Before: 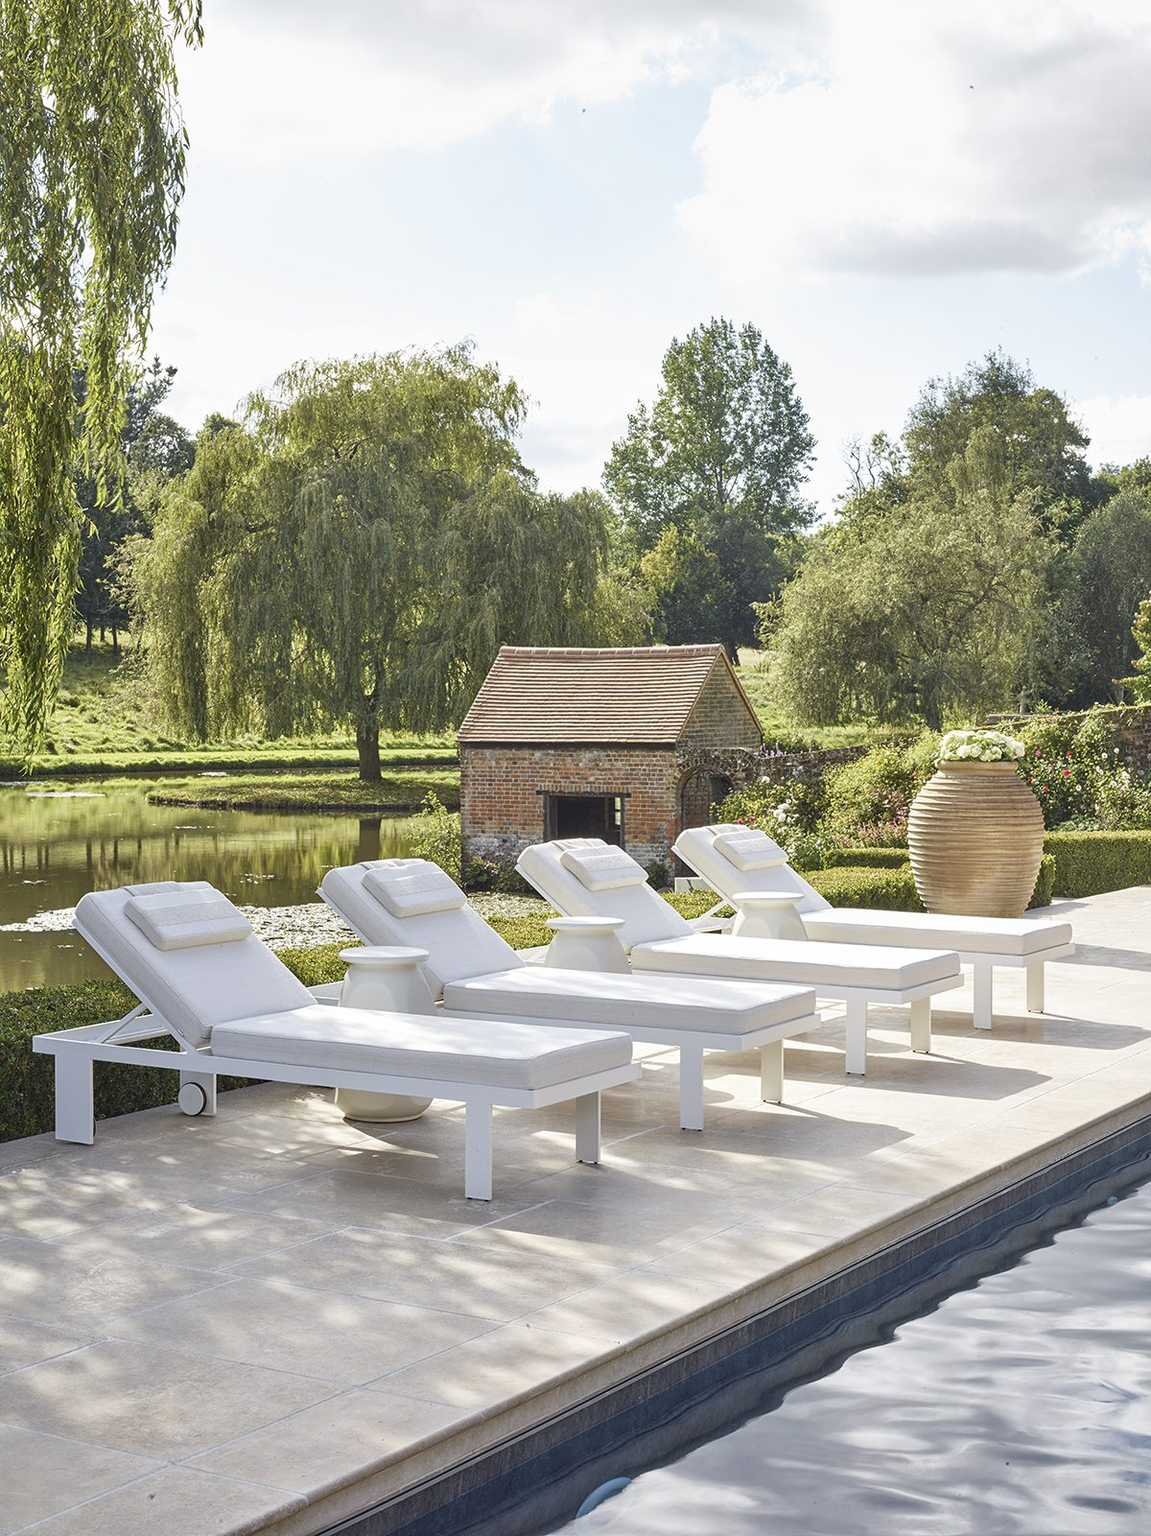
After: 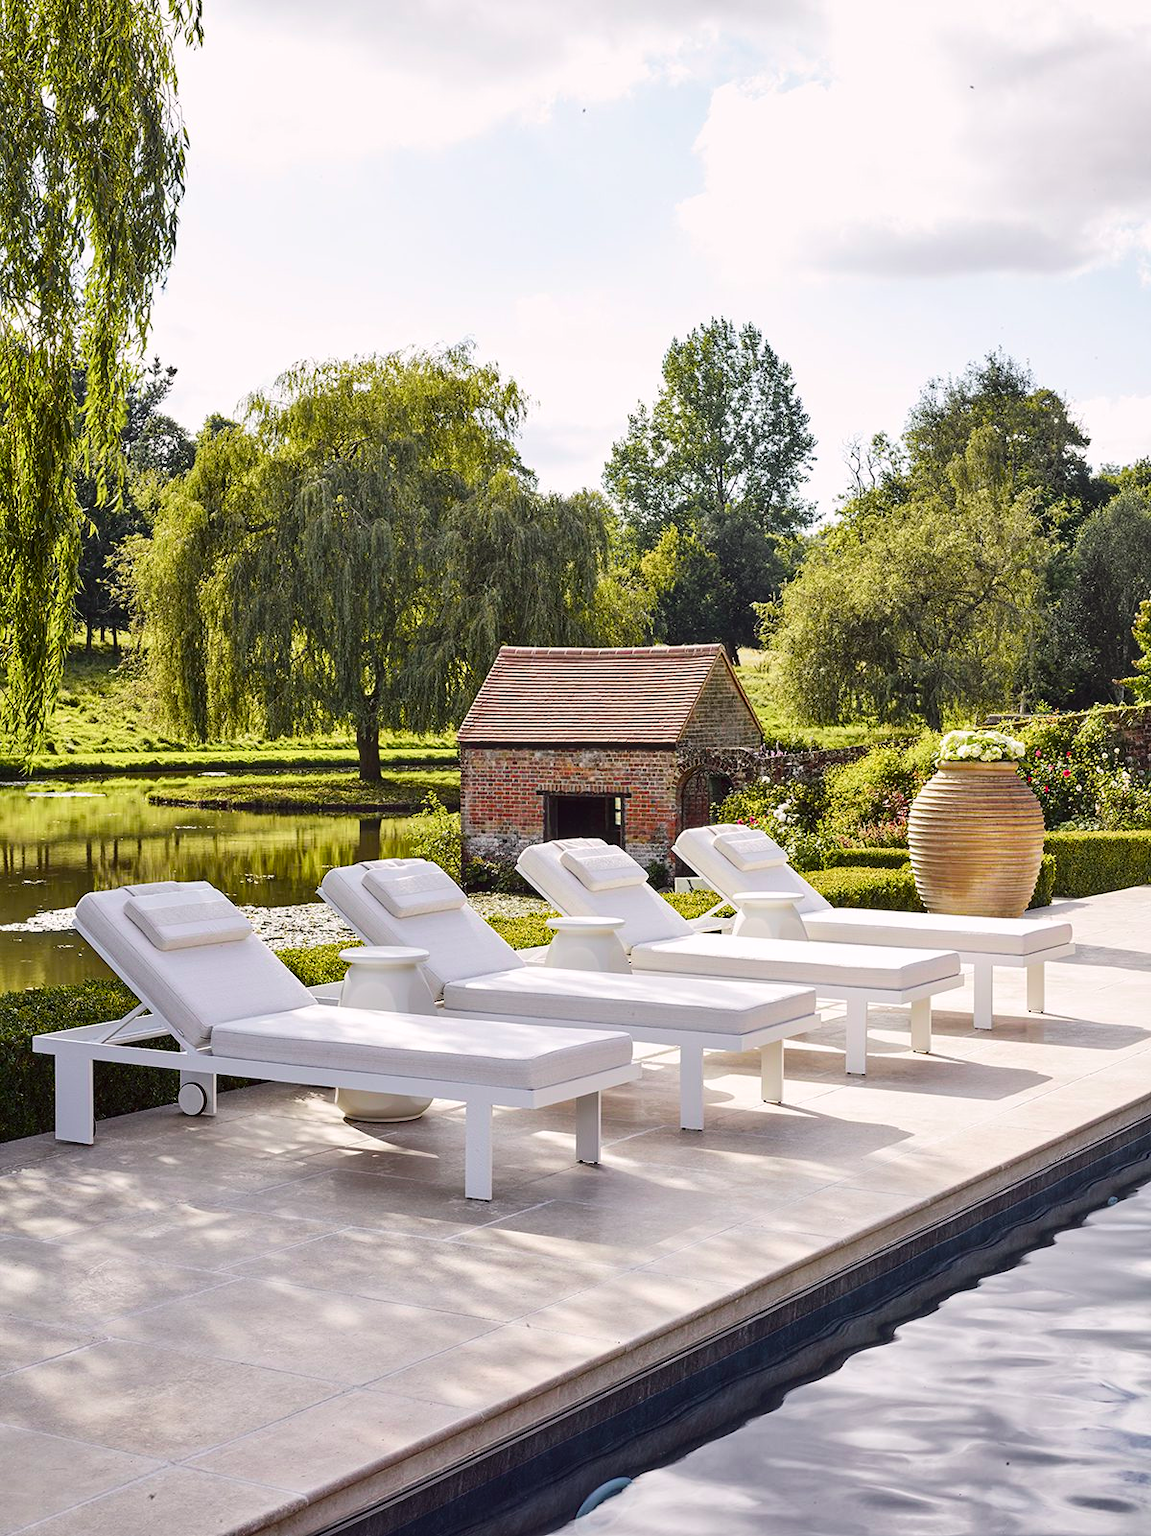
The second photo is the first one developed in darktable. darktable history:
tone curve: curves: ch0 [(0, 0) (0.106, 0.026) (0.275, 0.155) (0.392, 0.314) (0.513, 0.481) (0.657, 0.667) (1, 1)]; ch1 [(0, 0) (0.5, 0.511) (0.536, 0.579) (0.587, 0.69) (1, 1)]; ch2 [(0, 0) (0.5, 0.5) (0.55, 0.552) (0.625, 0.699) (1, 1)], color space Lab, independent channels, preserve colors none
